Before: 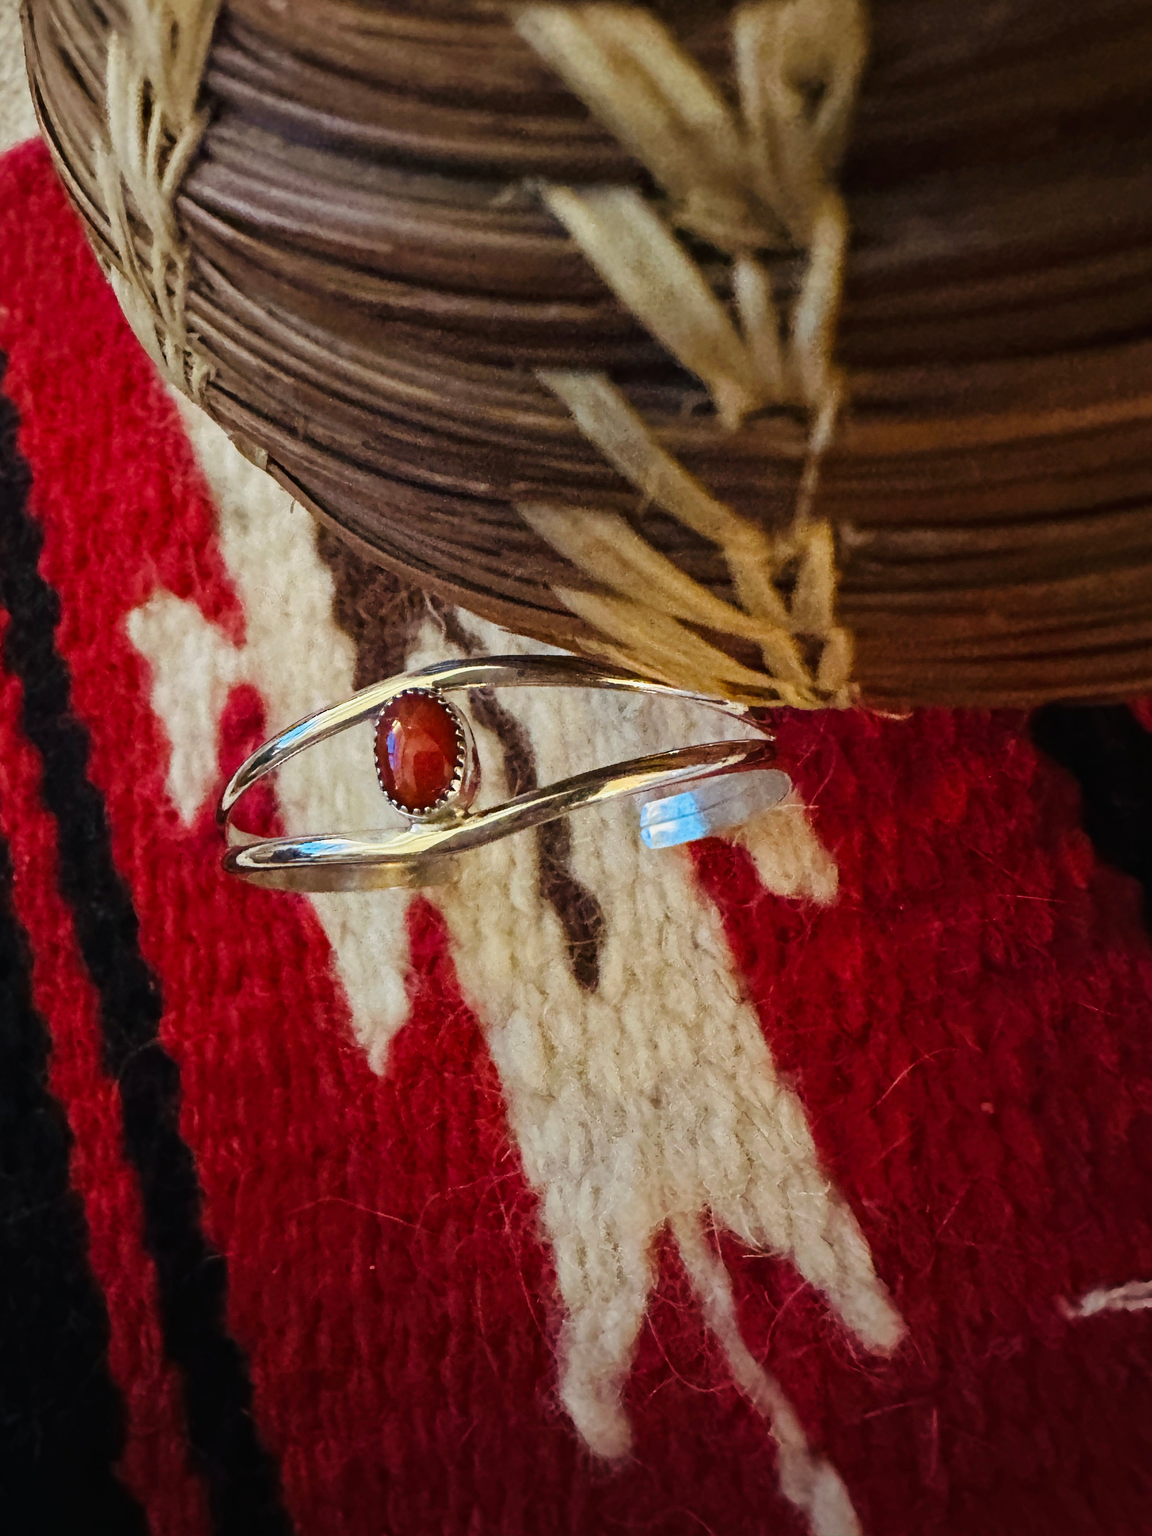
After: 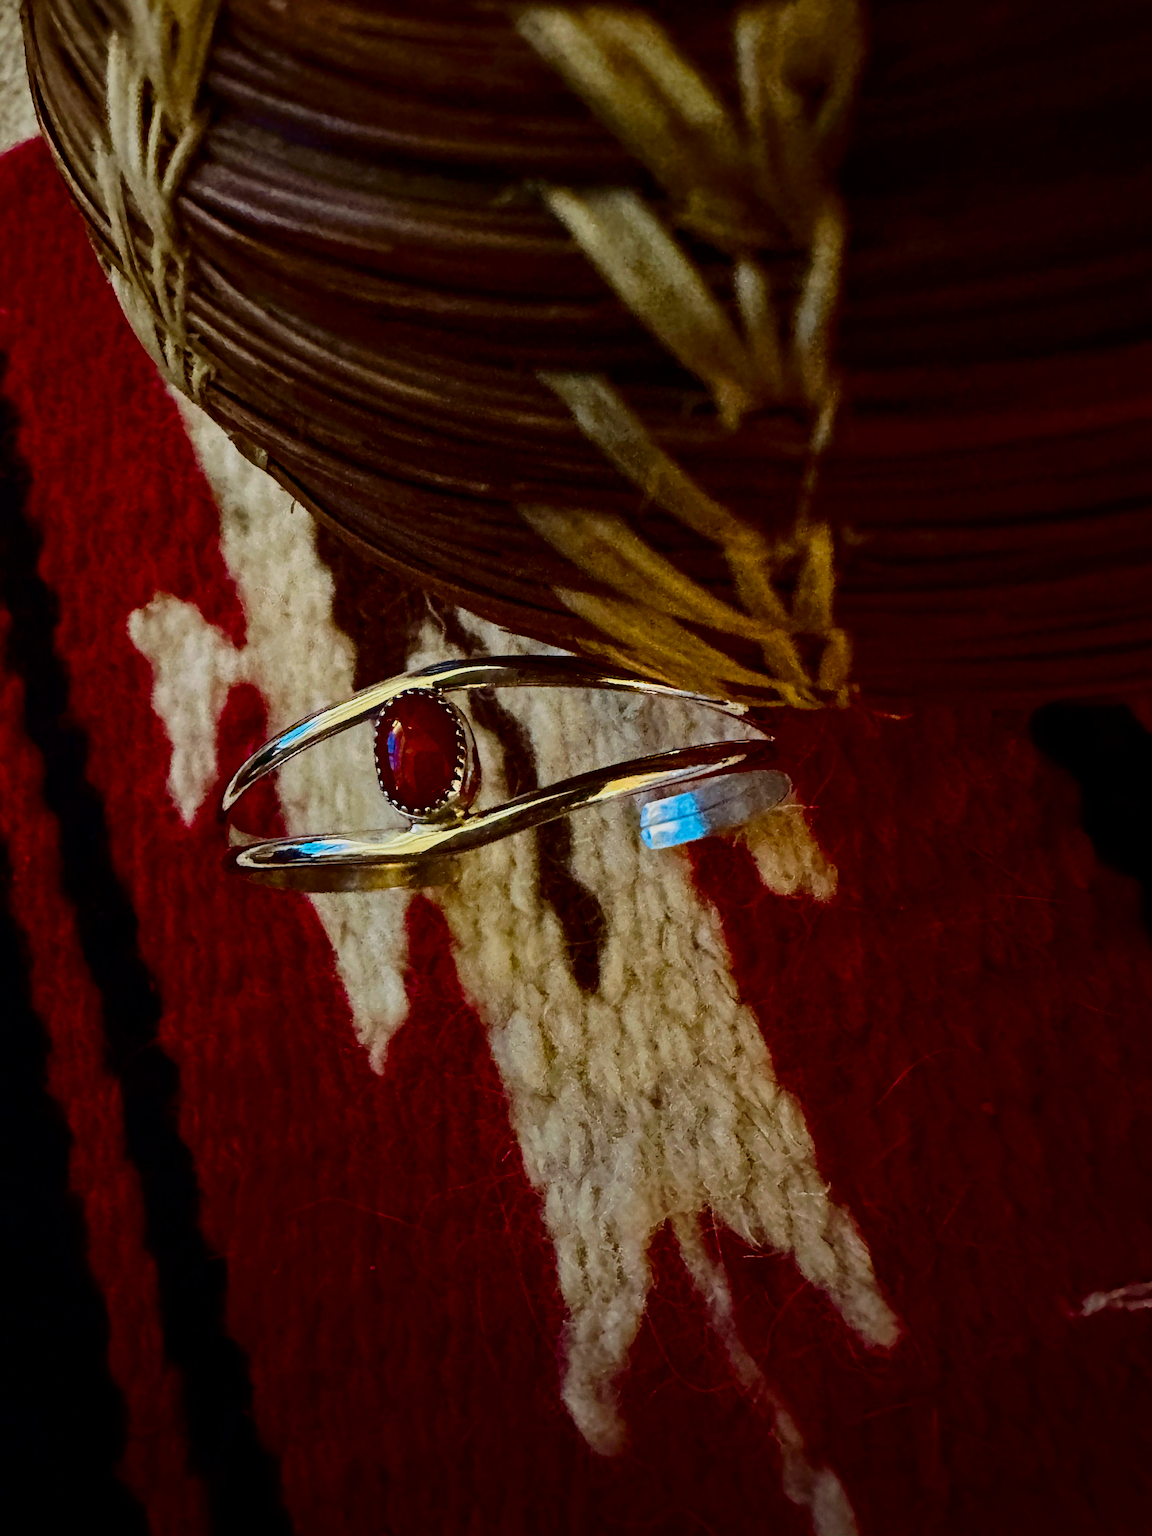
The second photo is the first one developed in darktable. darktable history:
contrast brightness saturation: contrast 0.243, brightness -0.23, saturation 0.139
color balance rgb: power › luminance -8.873%, linear chroma grading › global chroma 0.414%, perceptual saturation grading › global saturation 3.5%, global vibrance 40.114%
exposure: exposure -0.315 EV, compensate highlight preservation false
